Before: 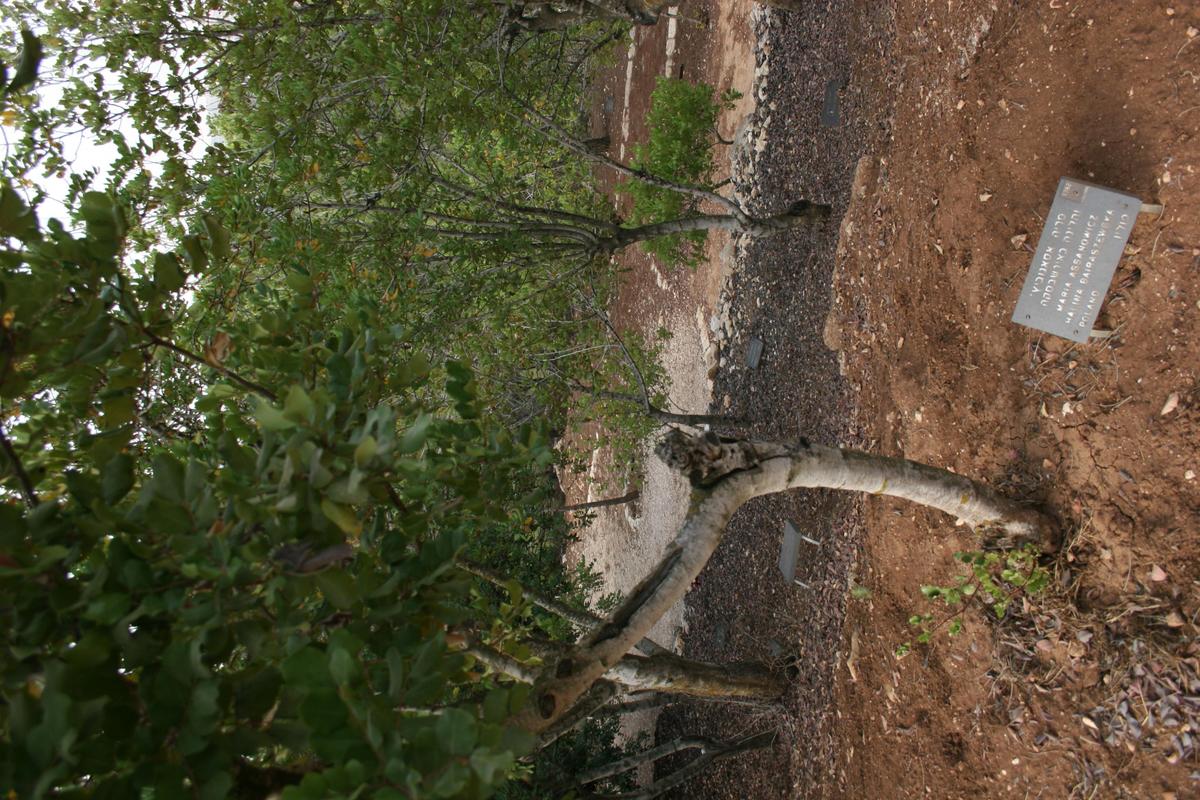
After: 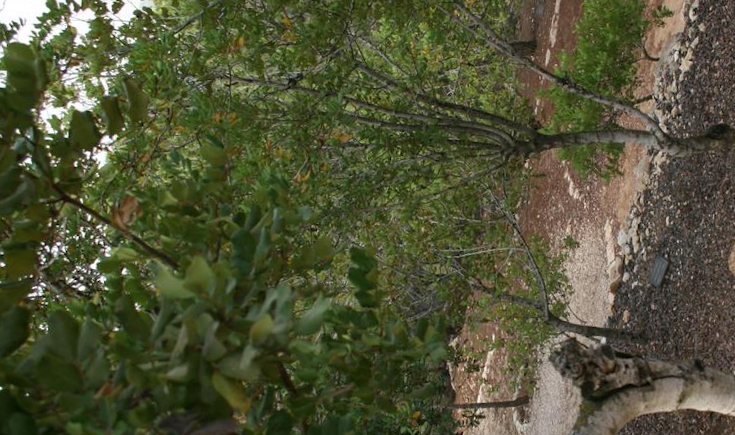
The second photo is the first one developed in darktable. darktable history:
crop and rotate: angle -5.89°, left 2.218%, top 6.716%, right 27.345%, bottom 30.695%
